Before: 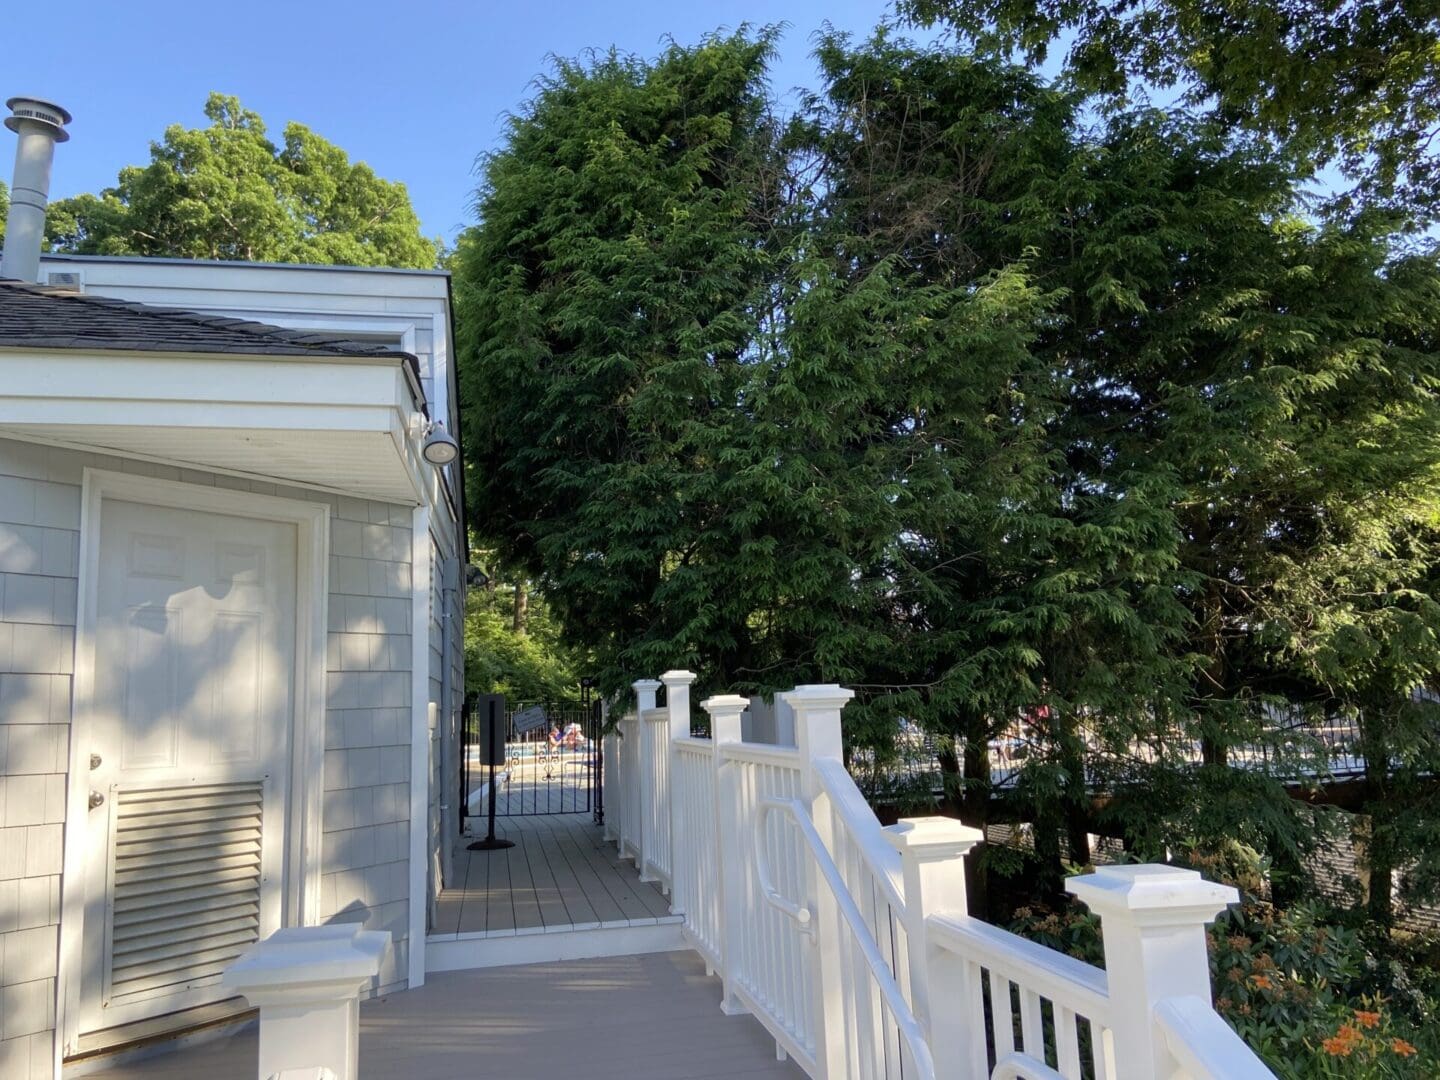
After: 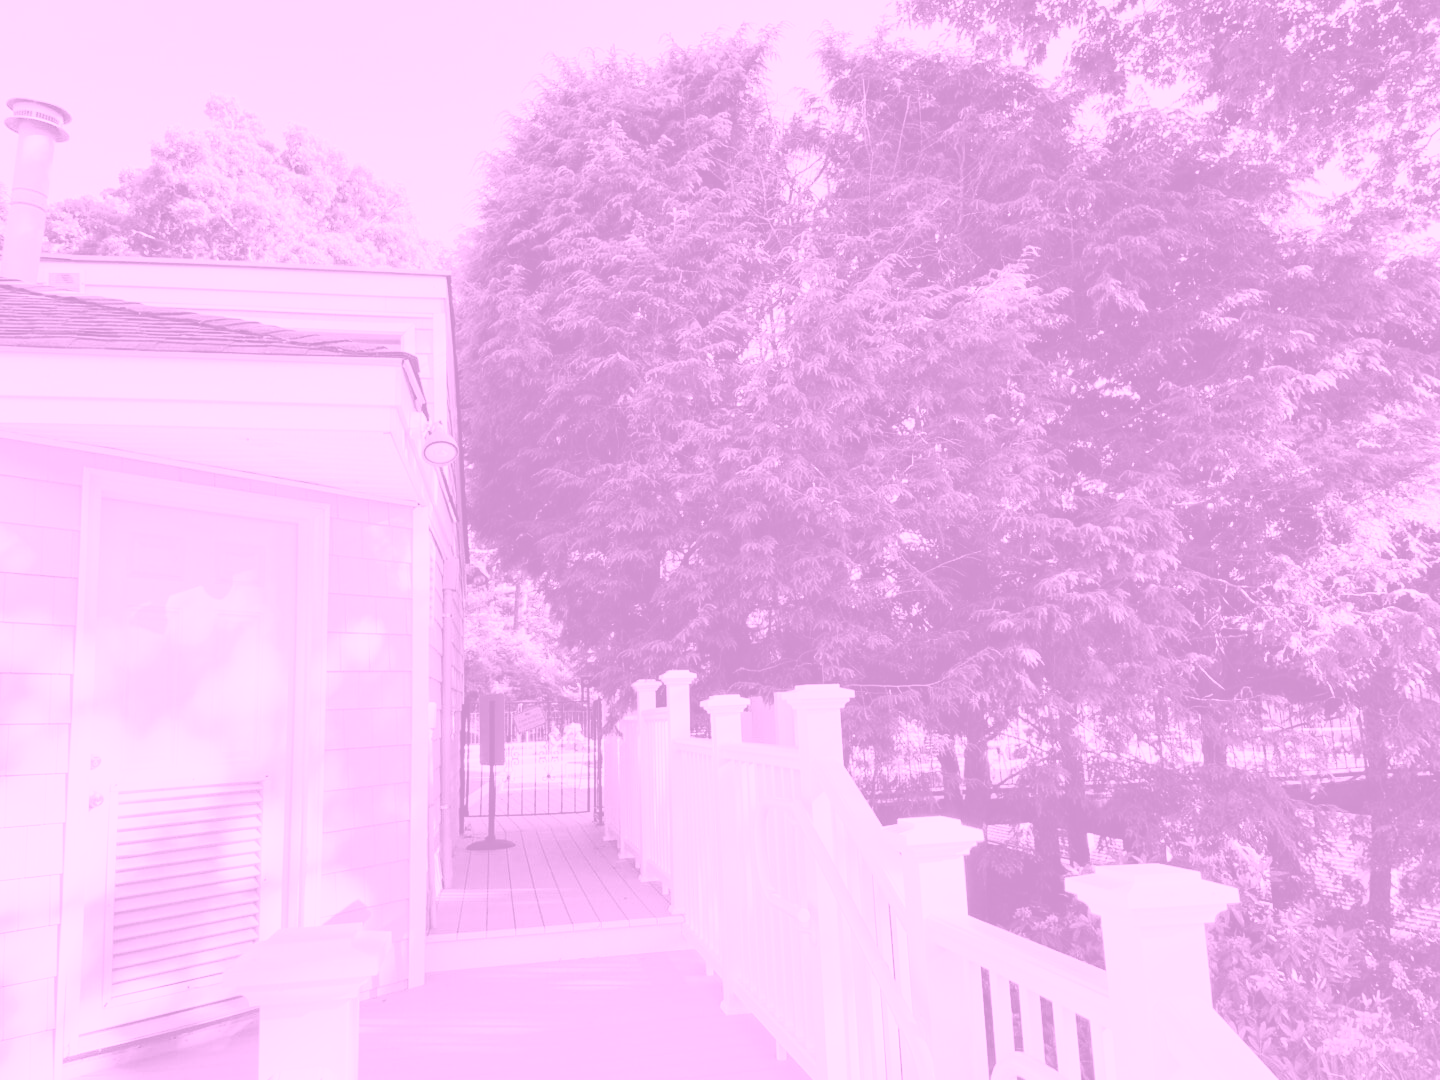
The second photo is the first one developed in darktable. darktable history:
base curve: curves: ch0 [(0, 0) (0.028, 0.03) (0.121, 0.232) (0.46, 0.748) (0.859, 0.968) (1, 1)], preserve colors none
colorize: hue 331.2°, saturation 75%, source mix 30.28%, lightness 70.52%, version 1
